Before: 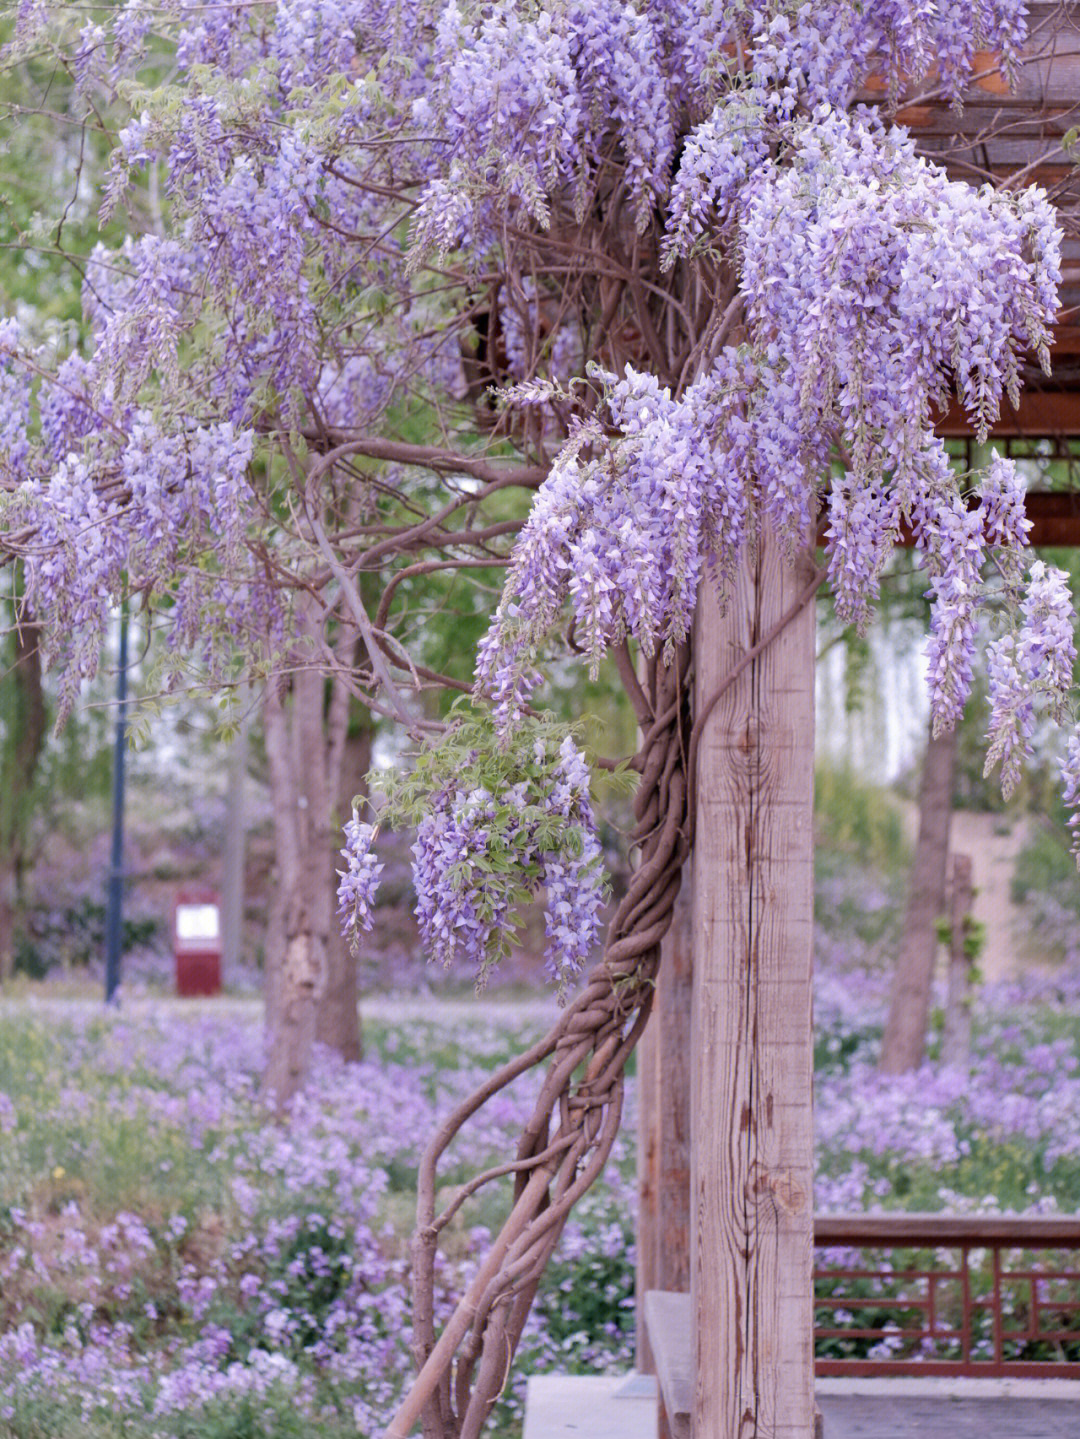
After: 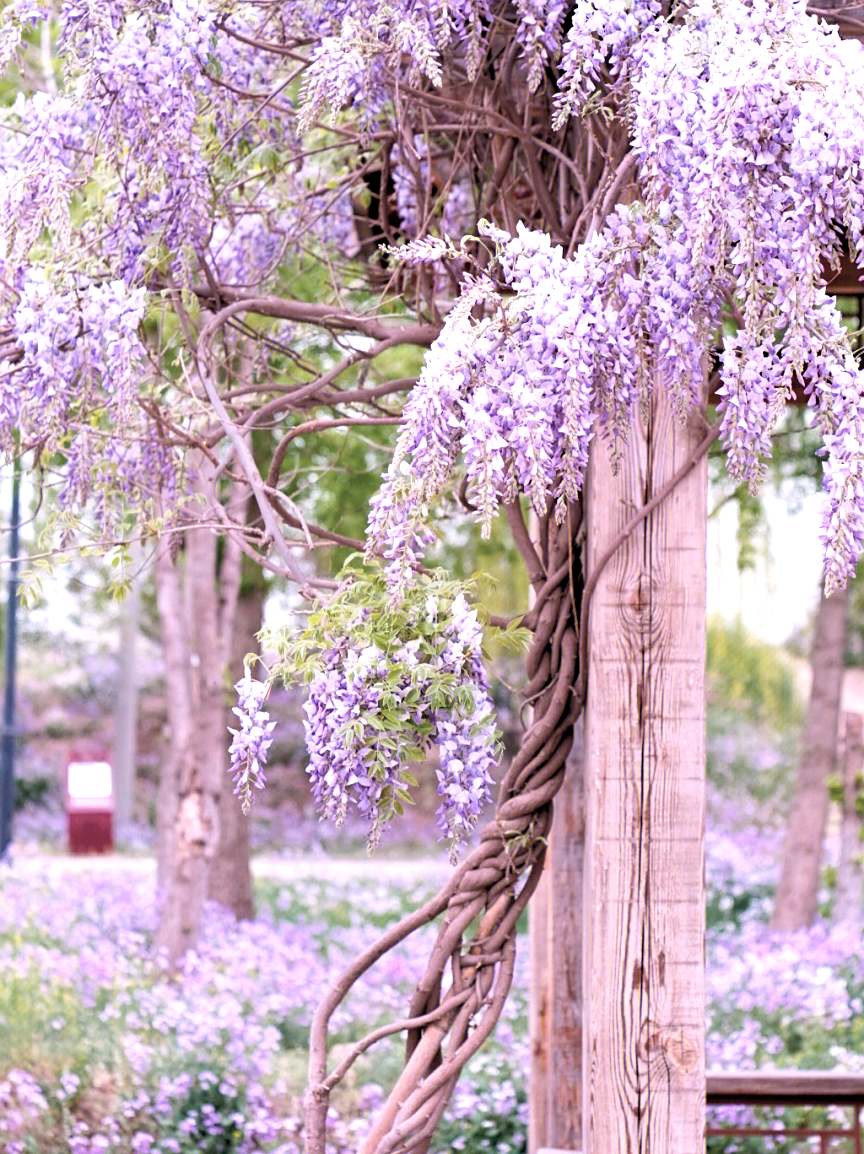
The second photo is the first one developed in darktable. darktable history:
exposure: black level correction 0.005, exposure 0.421 EV, compensate highlight preservation false
crop and rotate: left 10.075%, top 9.886%, right 9.843%, bottom 9.861%
color zones: curves: ch1 [(0, 0.292) (0.001, 0.292) (0.2, 0.264) (0.4, 0.248) (0.6, 0.248) (0.8, 0.264) (0.999, 0.292) (1, 0.292)]
sharpen: amount 0.209
tone equalizer: edges refinement/feathering 500, mask exposure compensation -1.57 EV, preserve details no
color balance rgb: highlights gain › chroma 1.022%, highlights gain › hue 71.08°, perceptual saturation grading › global saturation 98.726%, perceptual brilliance grading › global brilliance -5.122%, perceptual brilliance grading › highlights 23.798%, perceptual brilliance grading › mid-tones 7.251%, perceptual brilliance grading › shadows -4.985%, global vibrance 20.717%
contrast brightness saturation: contrast 0.054, brightness 0.061, saturation 0.013
